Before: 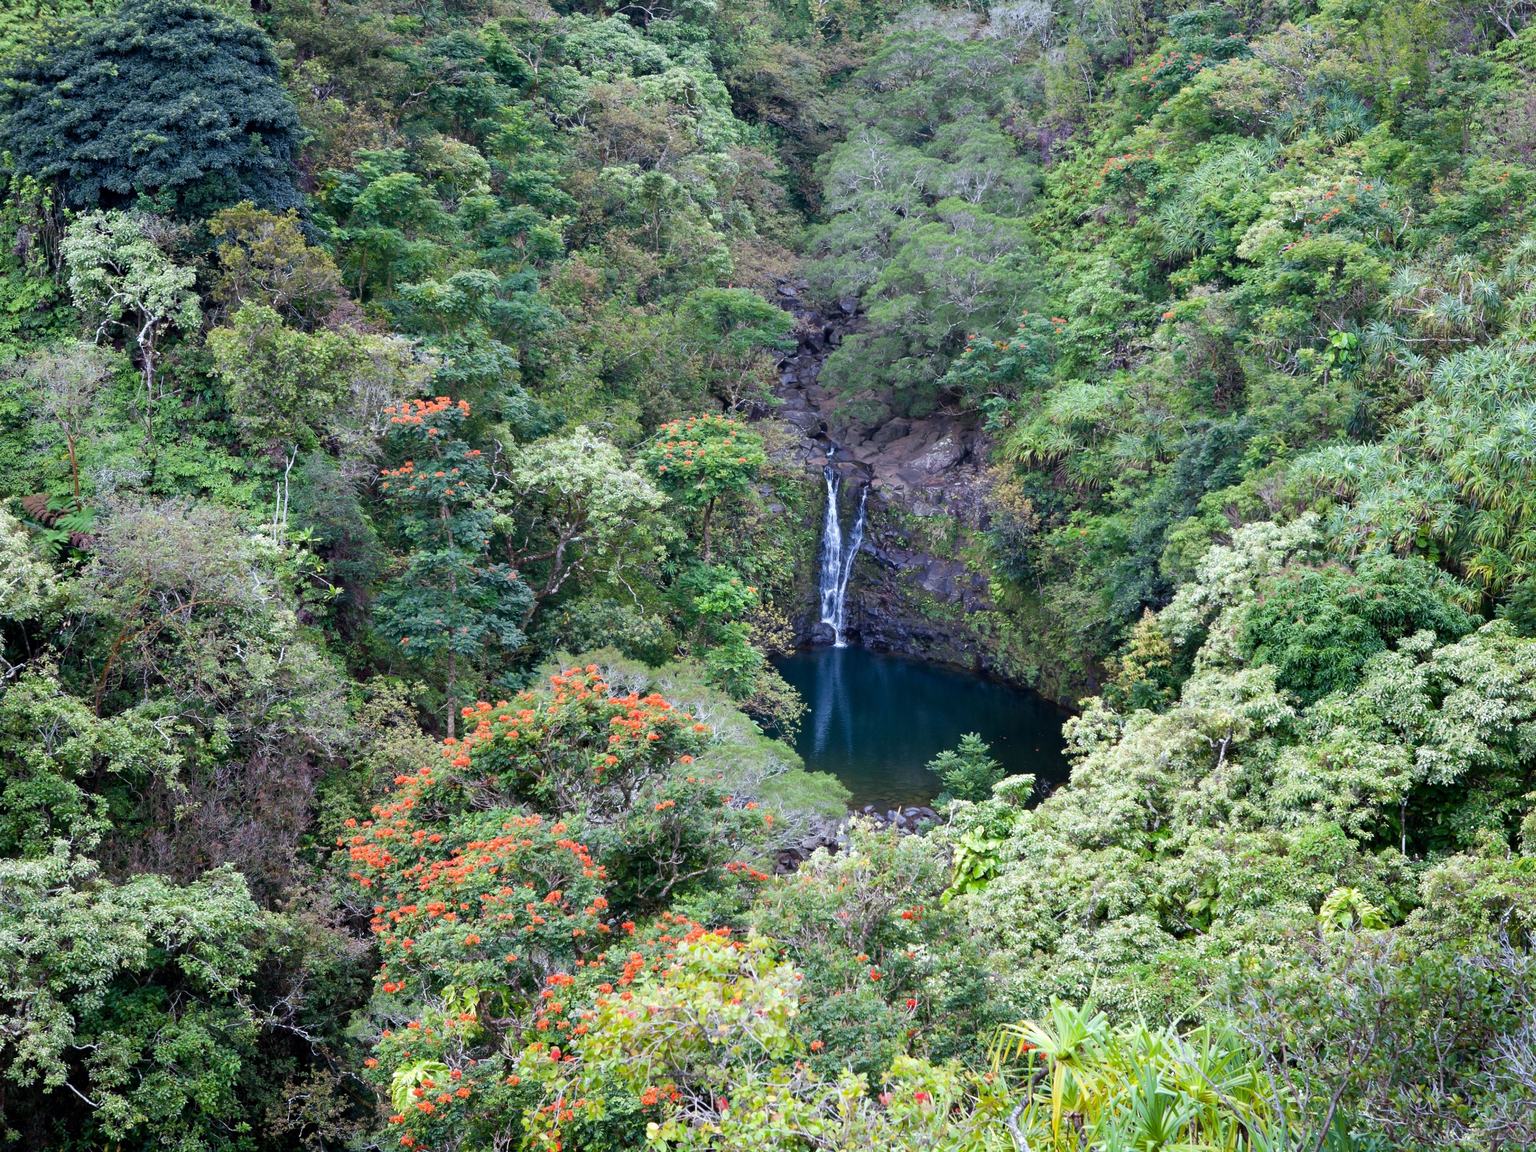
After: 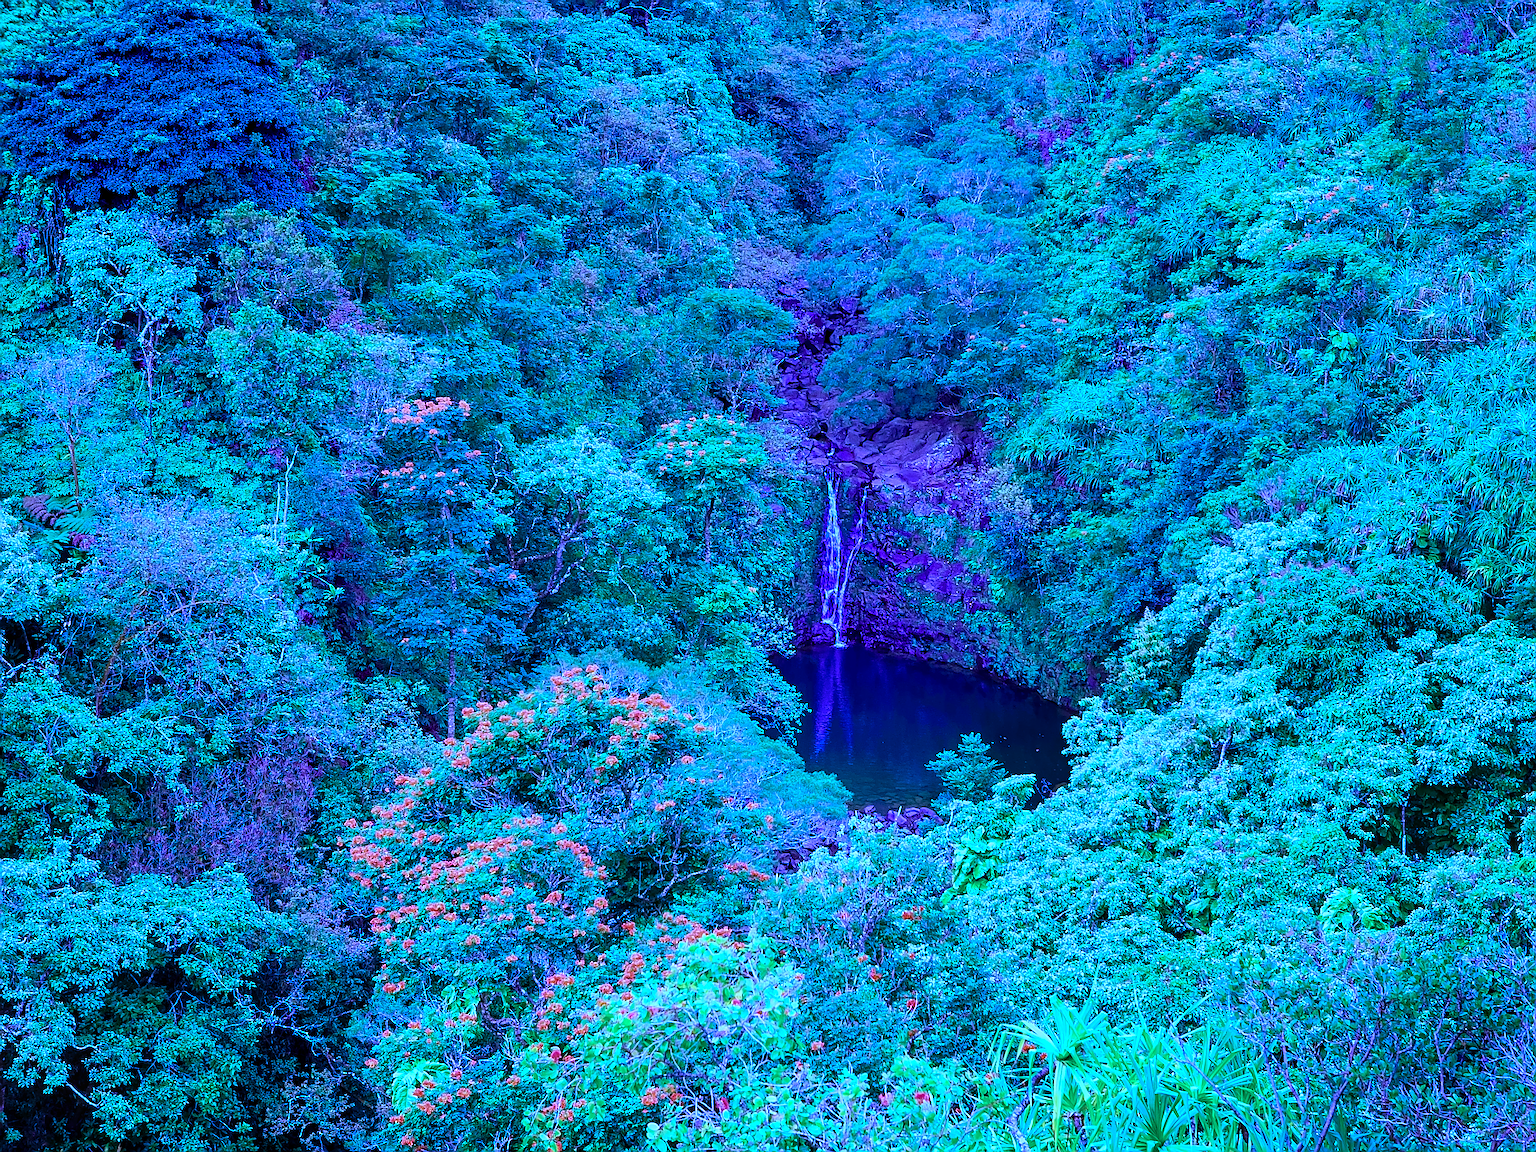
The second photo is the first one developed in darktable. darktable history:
color calibration: output R [0.948, 0.091, -0.04, 0], output G [-0.3, 1.384, -0.085, 0], output B [-0.108, 0.061, 1.08, 0], illuminant as shot in camera, x 0.484, y 0.43, temperature 2405.29 K
color equalizer: hue › orange 17, brightness › red 0.9, node placement -23°
local contrast: on, module defaults
lens correction: correction method embedded metadata, crop 3.48, focal 6.9, aperture 1.7, distance 0.238, camera "Pixel 9 Pro", lens "Pixel 9 Pro back camera 6.9mm f/1.7"
denoise (profiled): patch size 2, preserve shadows 1.02, bias correction -0.395, scattering 0.3, a [0, 0, 0], compensate highlight preservation false
haze removal: on, module defaults
sharpen: amount 2
raw chromatic aberrations: on, module defaults
